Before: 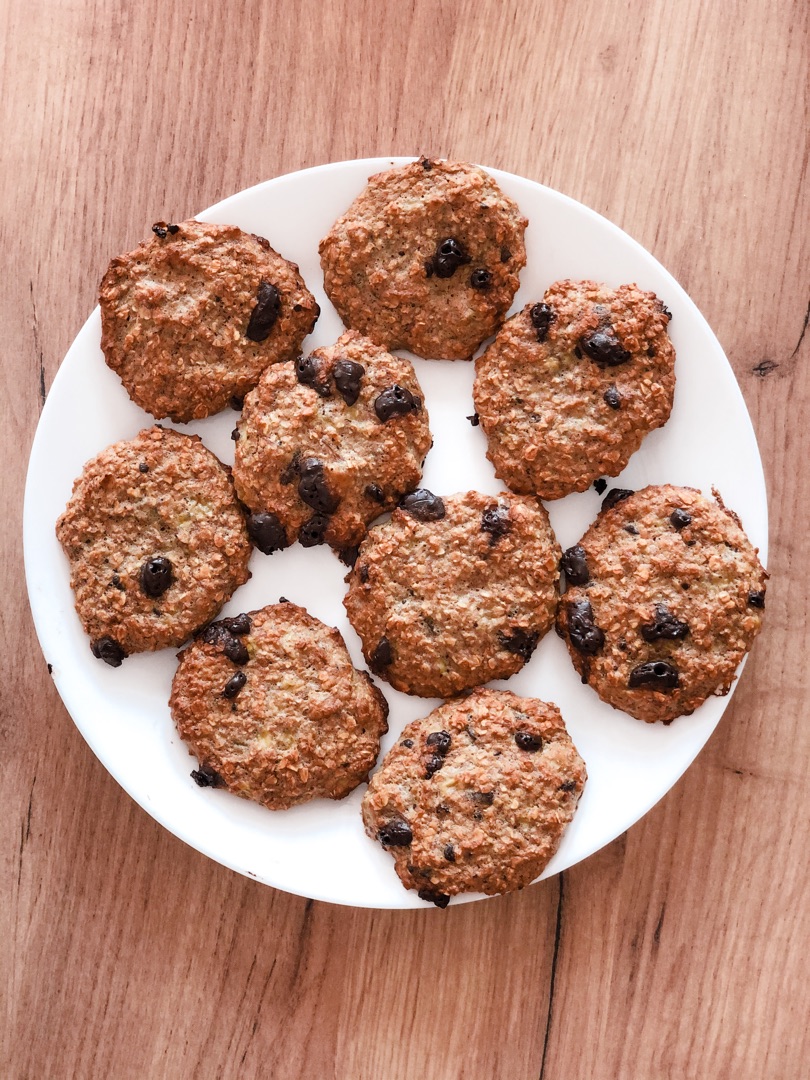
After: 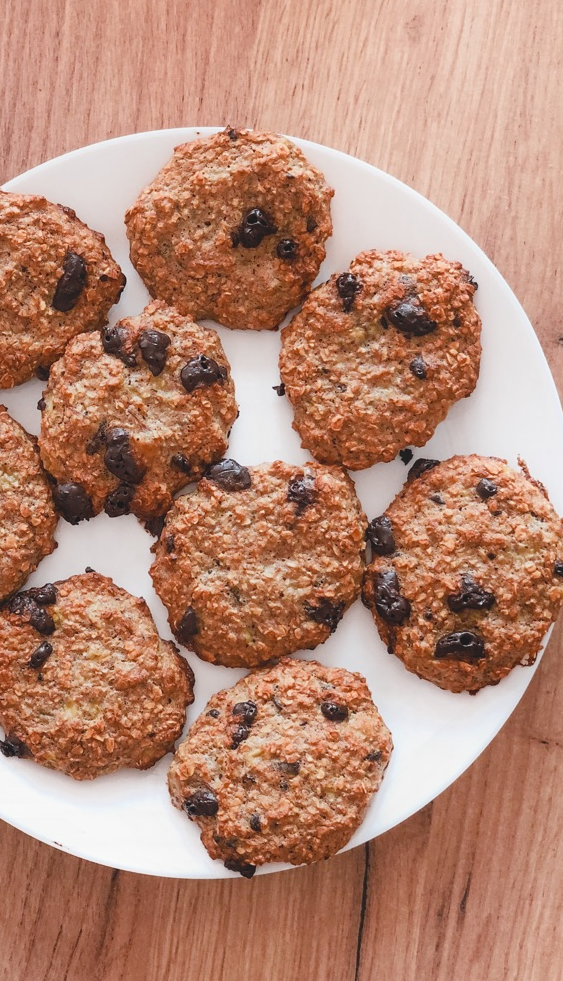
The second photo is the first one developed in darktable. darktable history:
crop and rotate: left 24.034%, top 2.838%, right 6.406%, bottom 6.299%
shadows and highlights: shadows 62.66, white point adjustment 0.37, highlights -34.44, compress 83.82%
contrast equalizer: y [[0.439, 0.44, 0.442, 0.457, 0.493, 0.498], [0.5 ×6], [0.5 ×6], [0 ×6], [0 ×6]]
